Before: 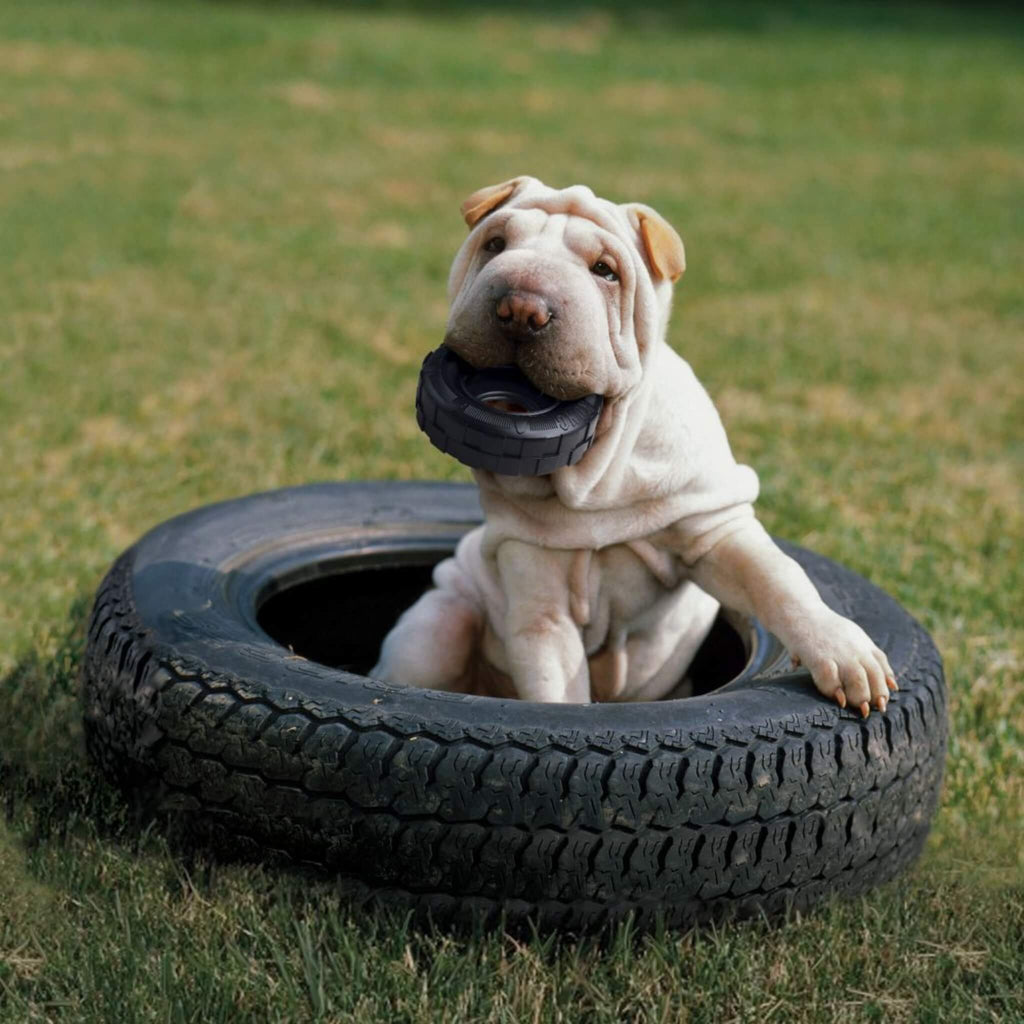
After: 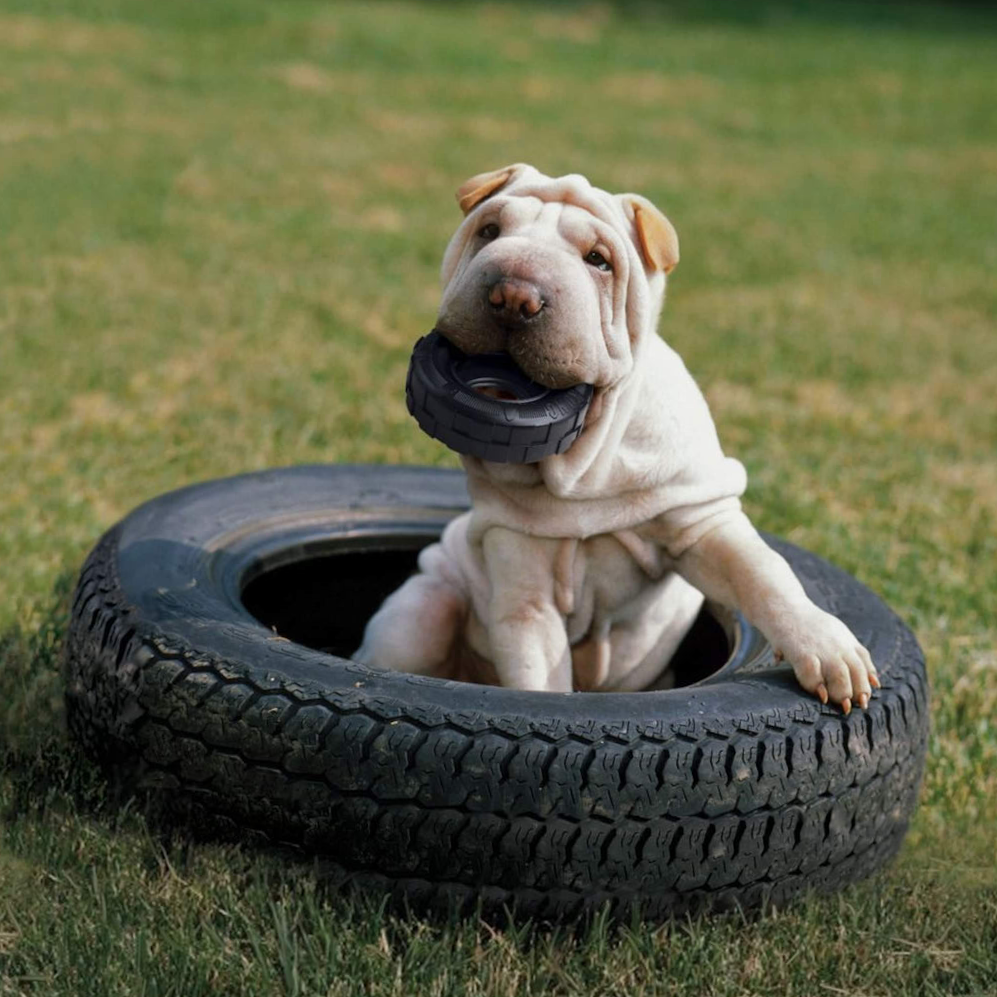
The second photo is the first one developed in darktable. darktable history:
crop and rotate: angle -1.55°
base curve: curves: ch0 [(0, 0) (0.297, 0.298) (1, 1)], preserve colors none
